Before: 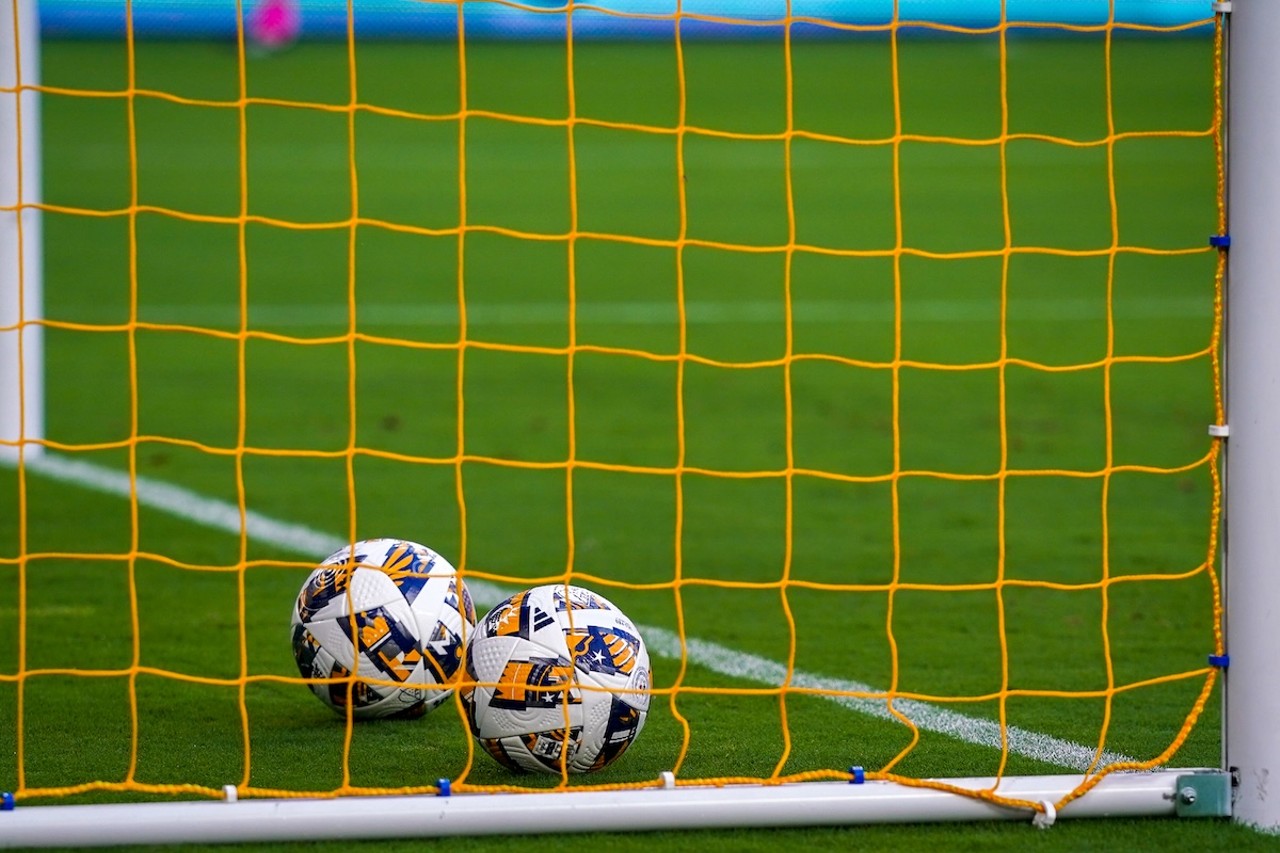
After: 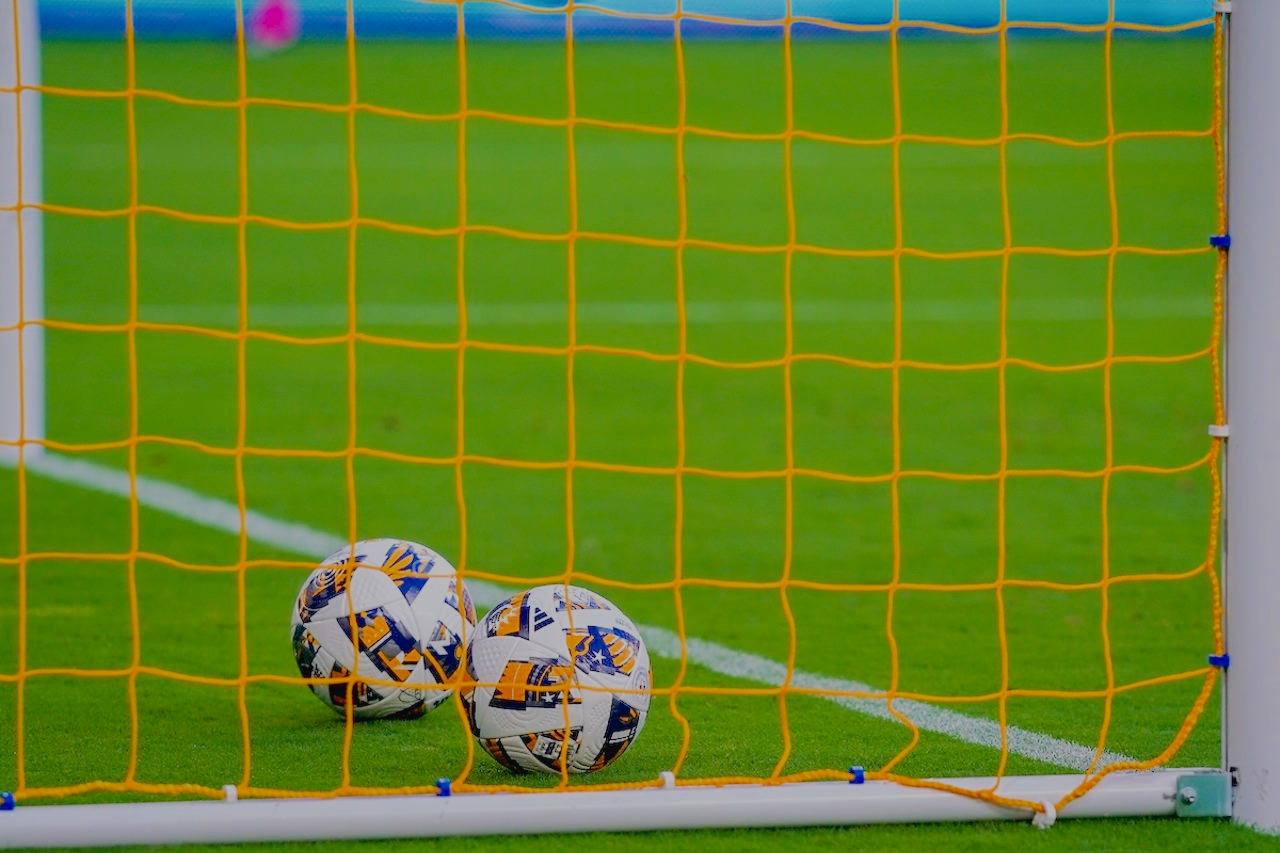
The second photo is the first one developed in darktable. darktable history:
tone curve: curves: ch0 [(0, 0) (0.003, 0.022) (0.011, 0.025) (0.025, 0.025) (0.044, 0.029) (0.069, 0.042) (0.1, 0.068) (0.136, 0.118) (0.177, 0.176) (0.224, 0.233) (0.277, 0.299) (0.335, 0.371) (0.399, 0.448) (0.468, 0.526) (0.543, 0.605) (0.623, 0.684) (0.709, 0.775) (0.801, 0.869) (0.898, 0.957) (1, 1)], preserve colors none
filmic rgb: black relative exposure -16 EV, white relative exposure 8 EV, threshold 3 EV, hardness 4.17, latitude 50%, contrast 0.5, color science v5 (2021), contrast in shadows safe, contrast in highlights safe, enable highlight reconstruction true
